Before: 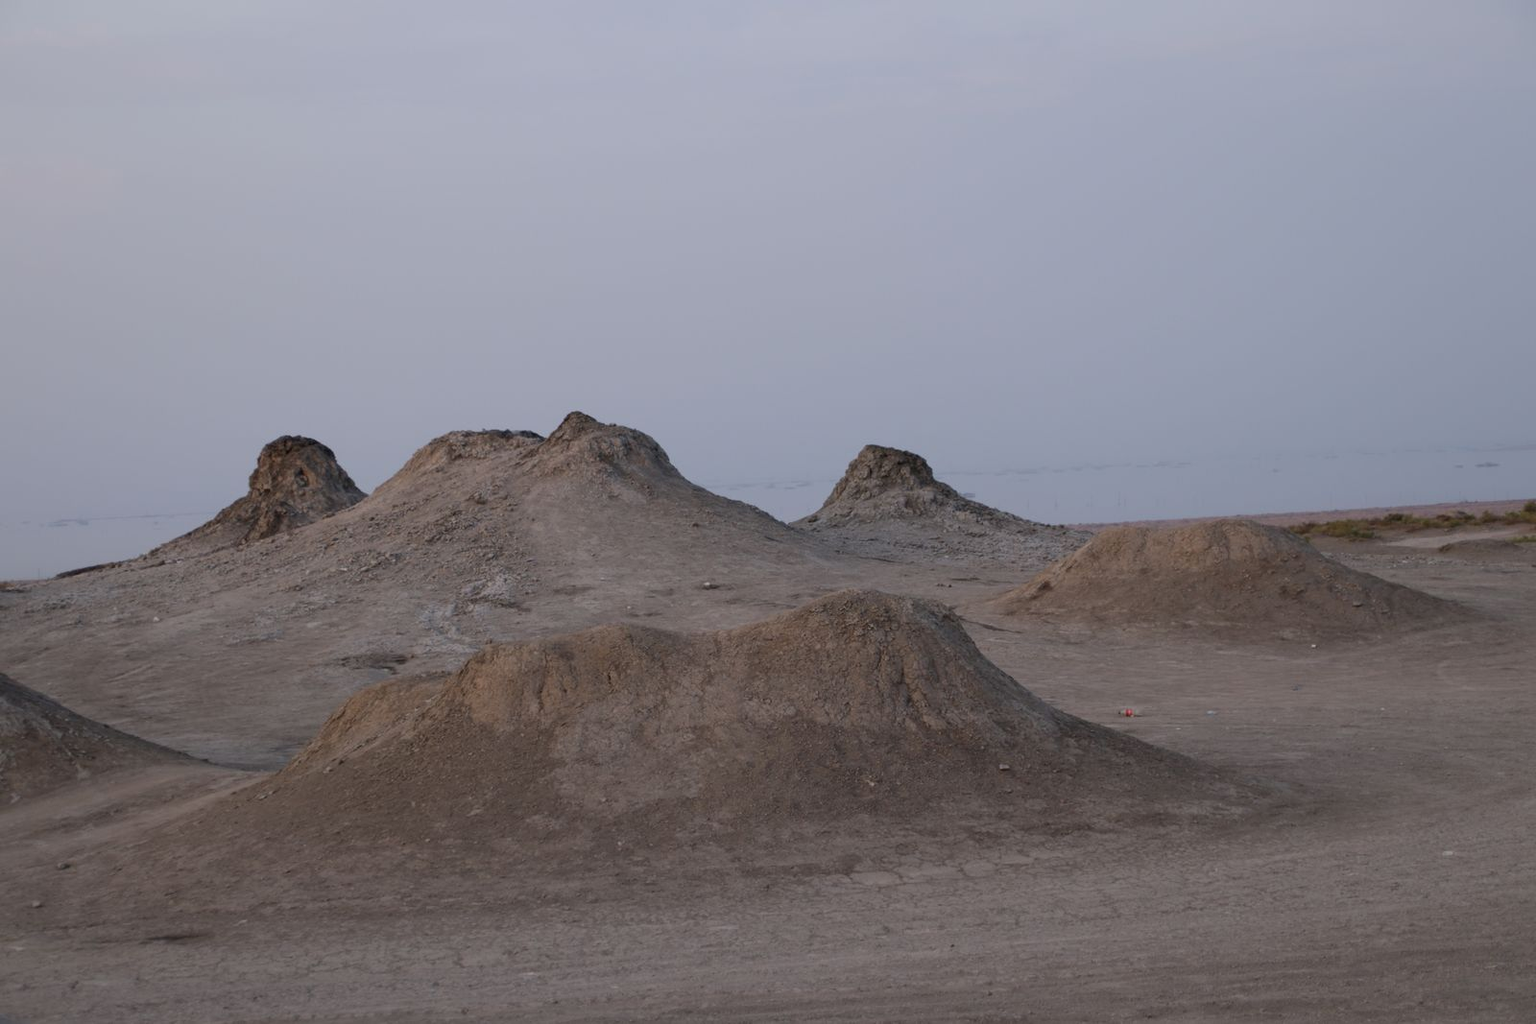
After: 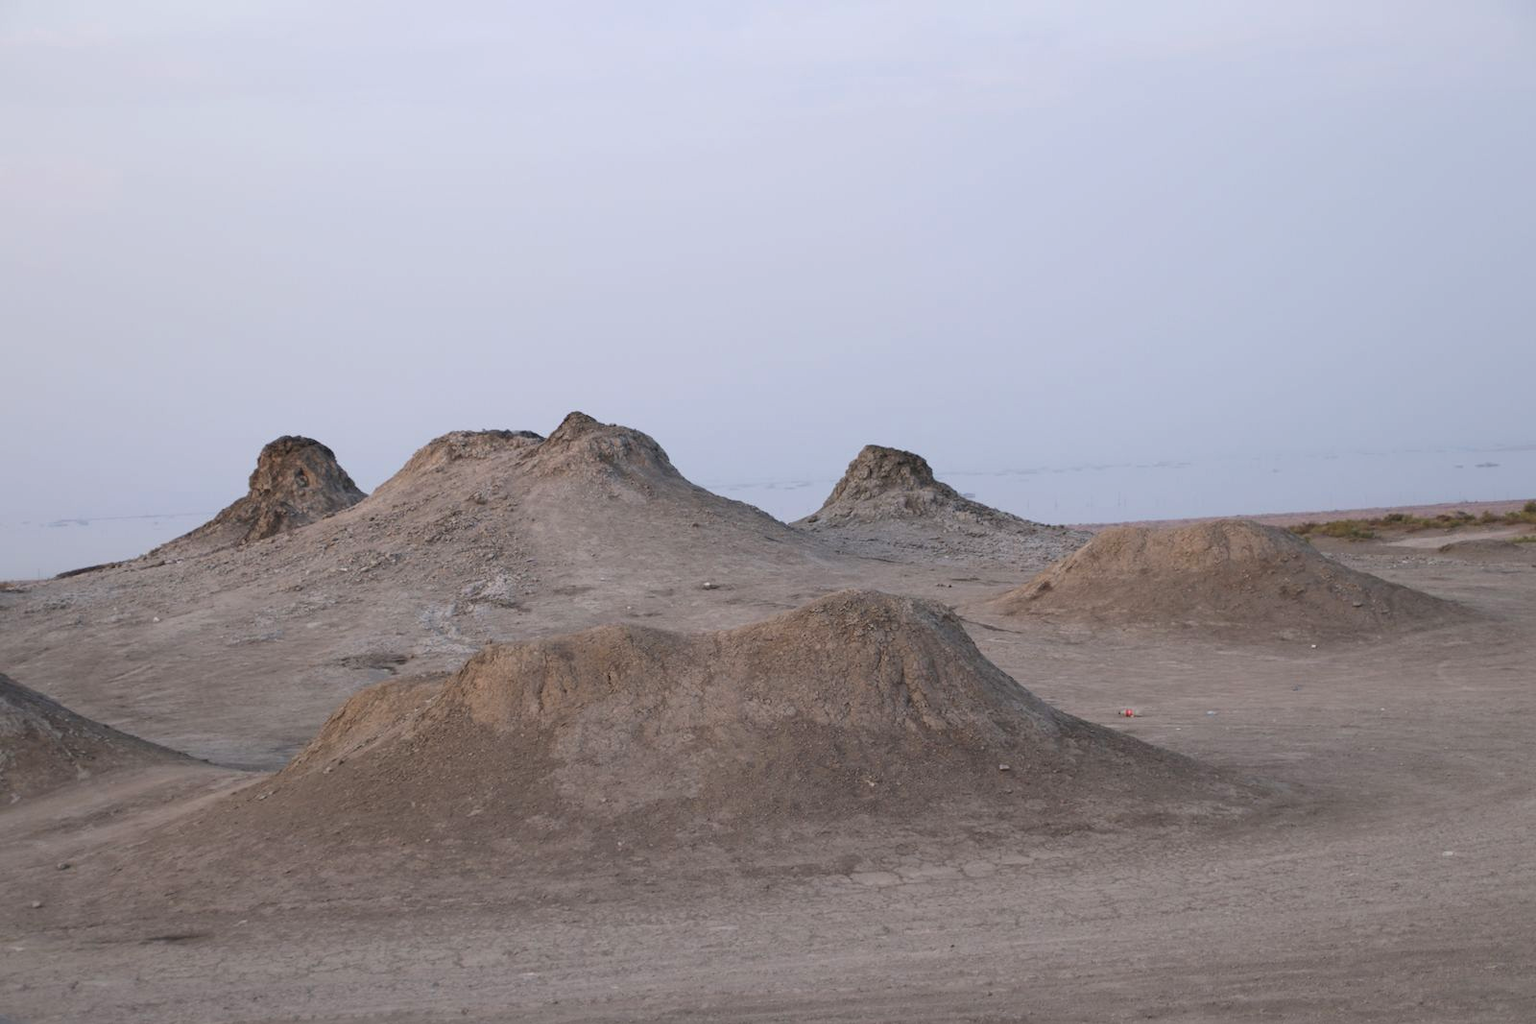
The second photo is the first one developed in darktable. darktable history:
exposure: black level correction -0.005, exposure 0.627 EV, compensate highlight preservation false
